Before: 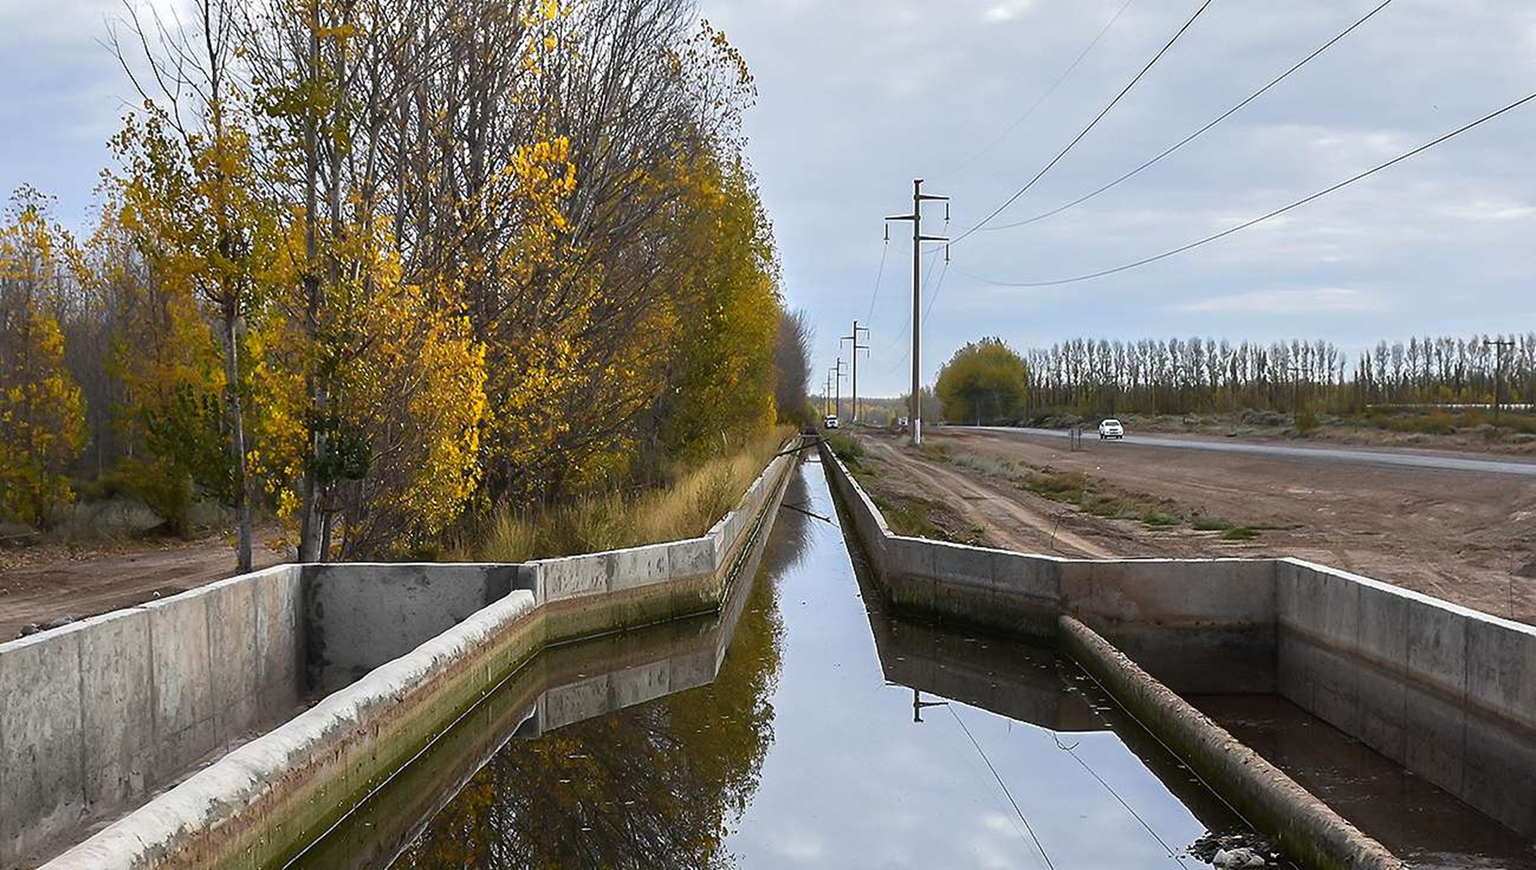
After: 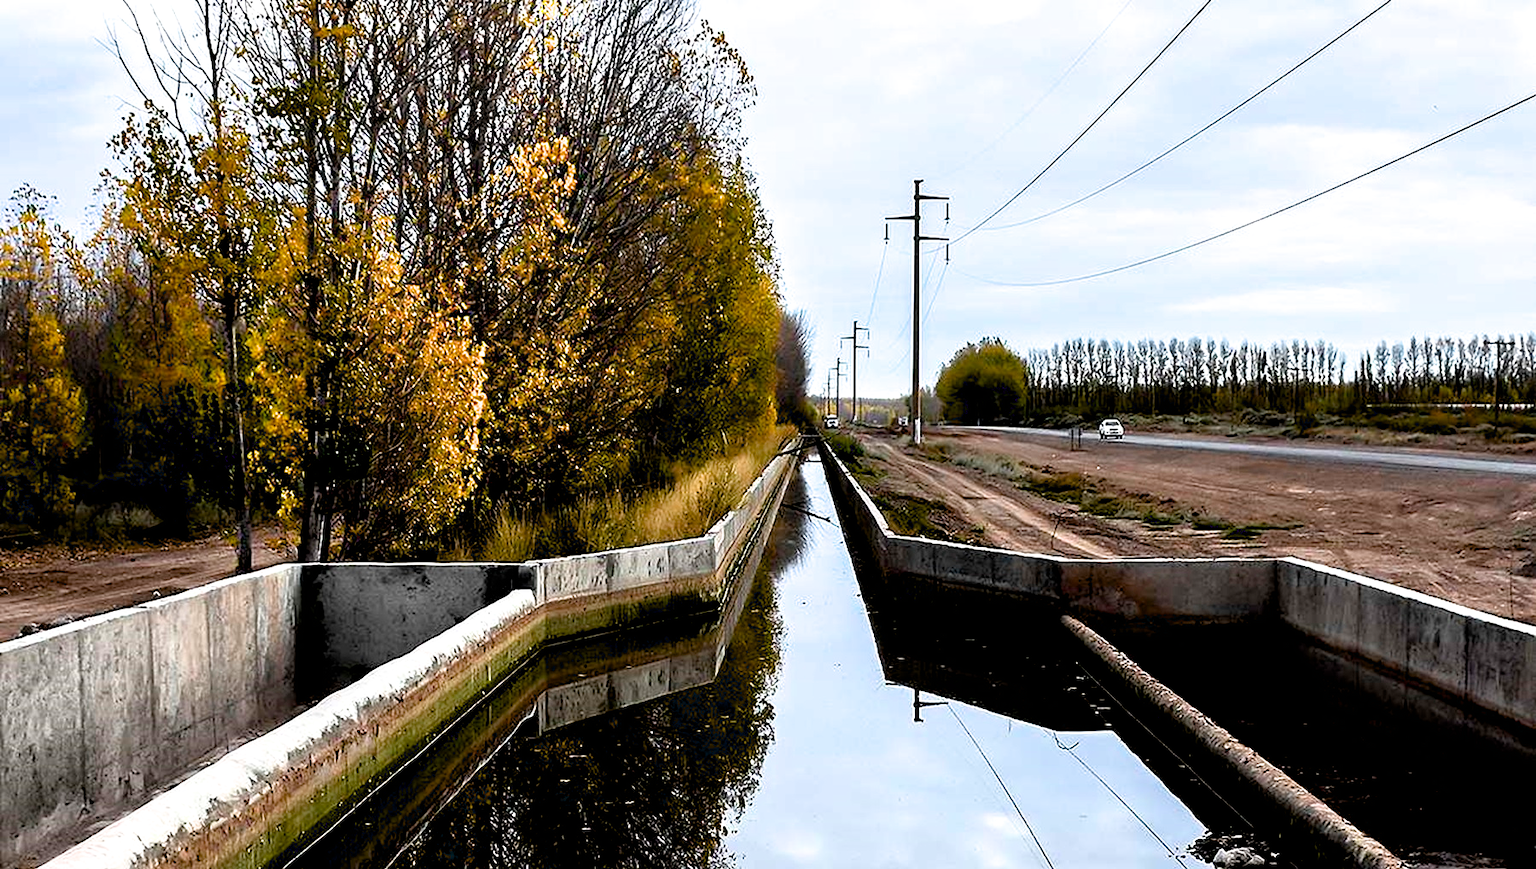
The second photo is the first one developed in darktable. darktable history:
filmic rgb: black relative exposure -8.28 EV, white relative exposure 2.2 EV, target white luminance 99.972%, hardness 7.19, latitude 75.75%, contrast 1.315, highlights saturation mix -2.74%, shadows ↔ highlights balance 30.51%
exposure: black level correction 0.032, exposure 0.31 EV, compensate highlight preservation false
